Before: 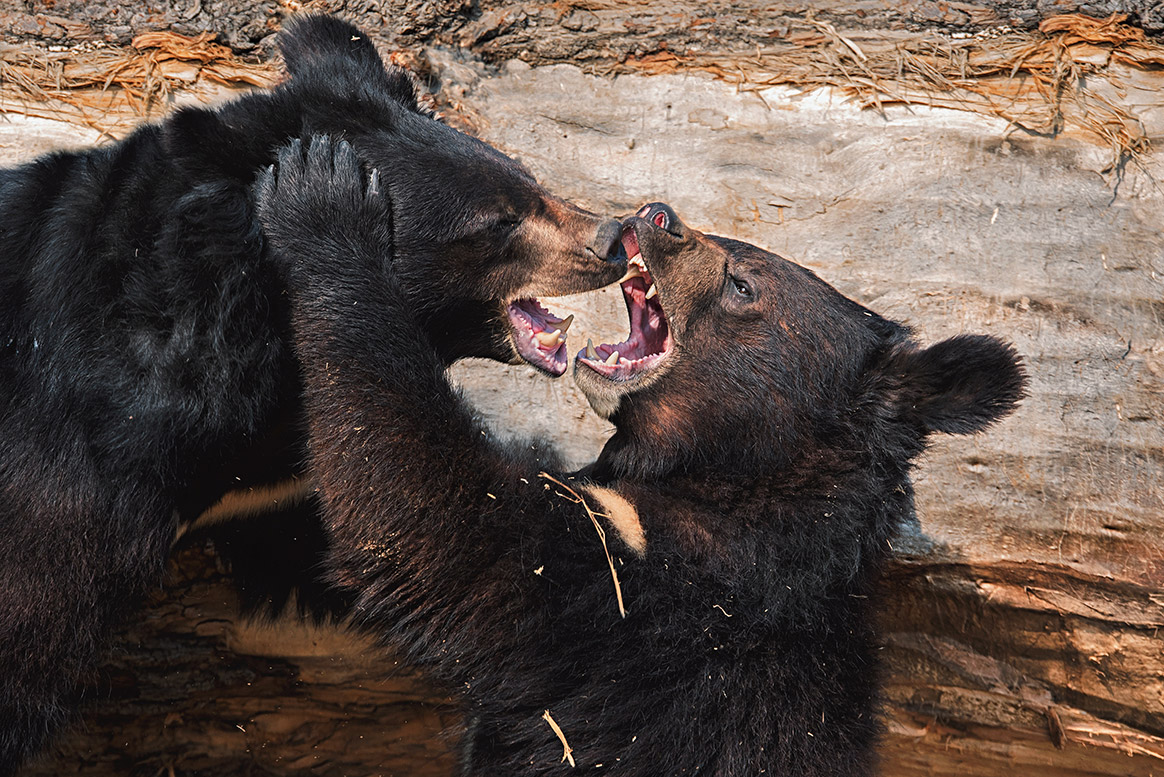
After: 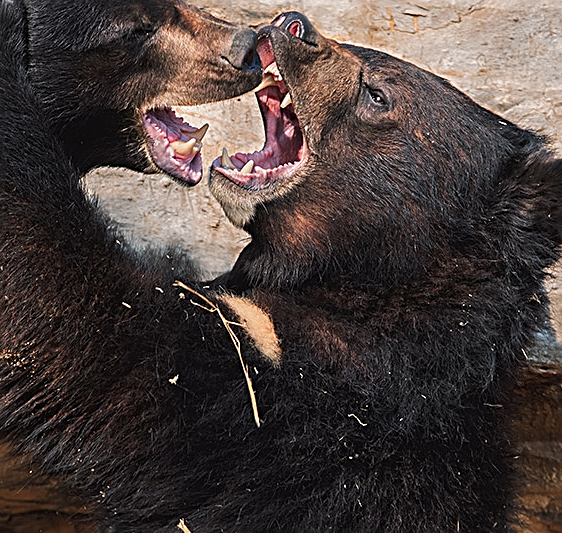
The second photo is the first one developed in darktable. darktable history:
crop: left 31.379%, top 24.658%, right 20.326%, bottom 6.628%
sharpen: on, module defaults
